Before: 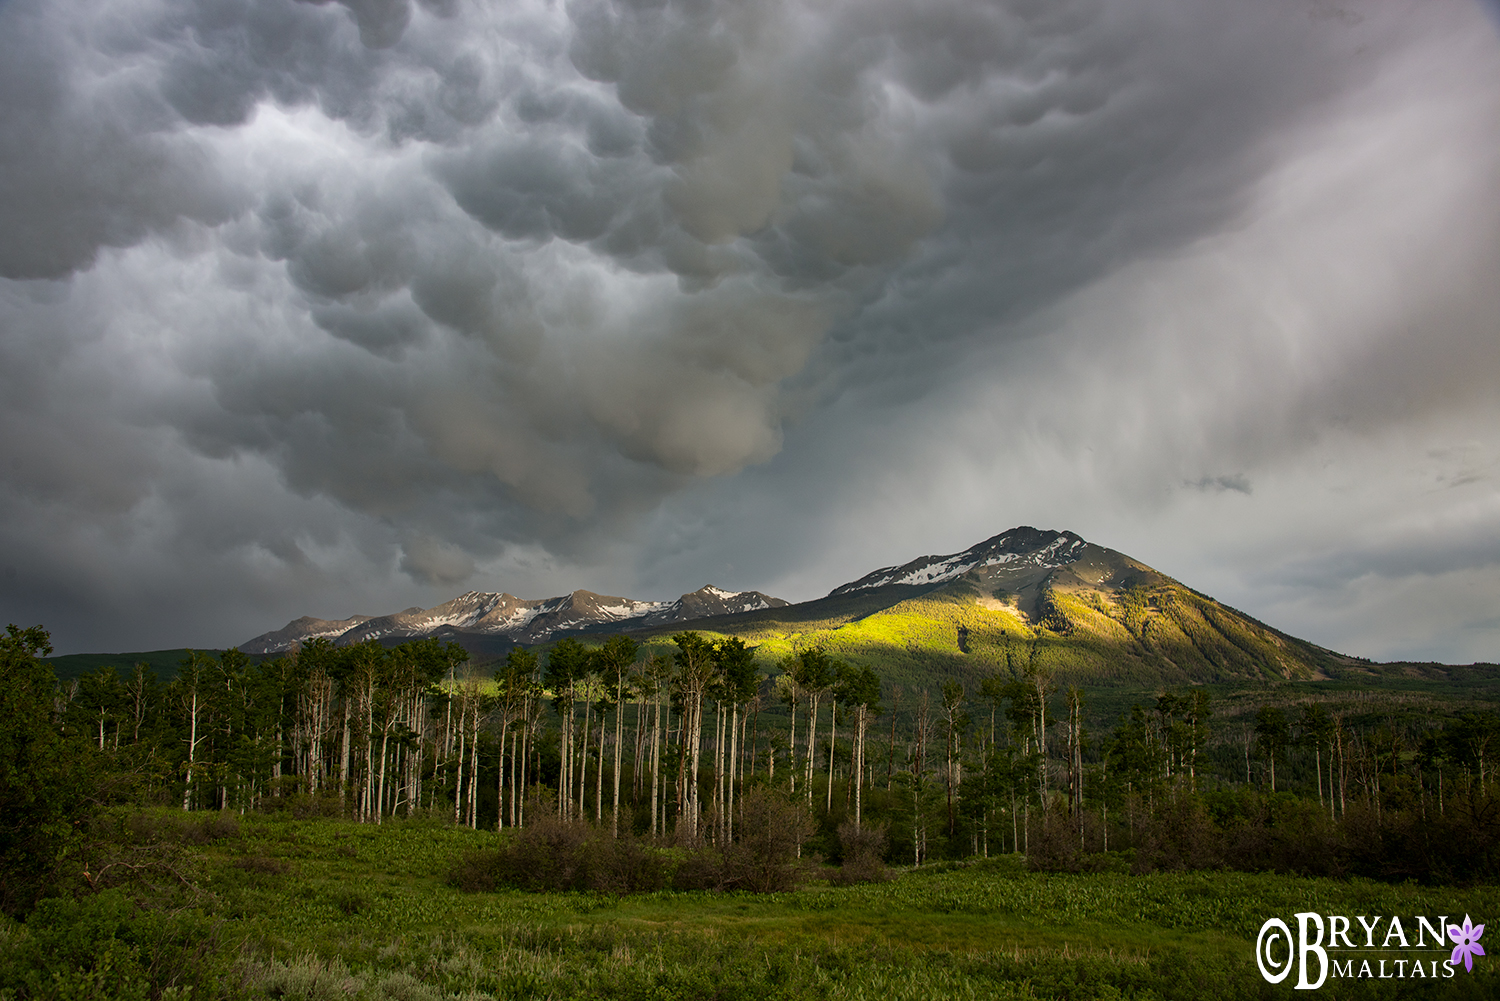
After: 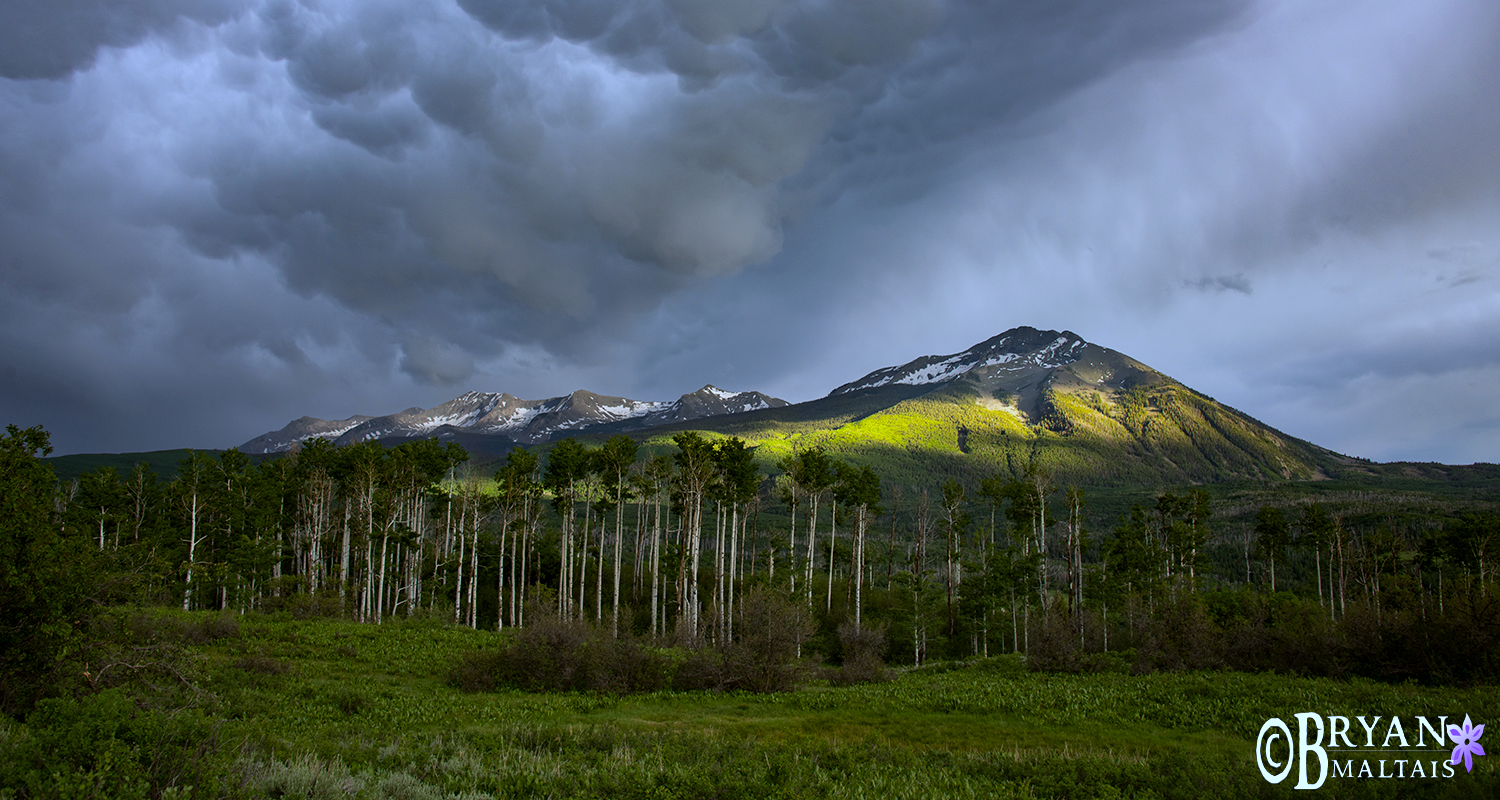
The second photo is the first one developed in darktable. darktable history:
white balance: red 0.871, blue 1.249
crop and rotate: top 19.998%
